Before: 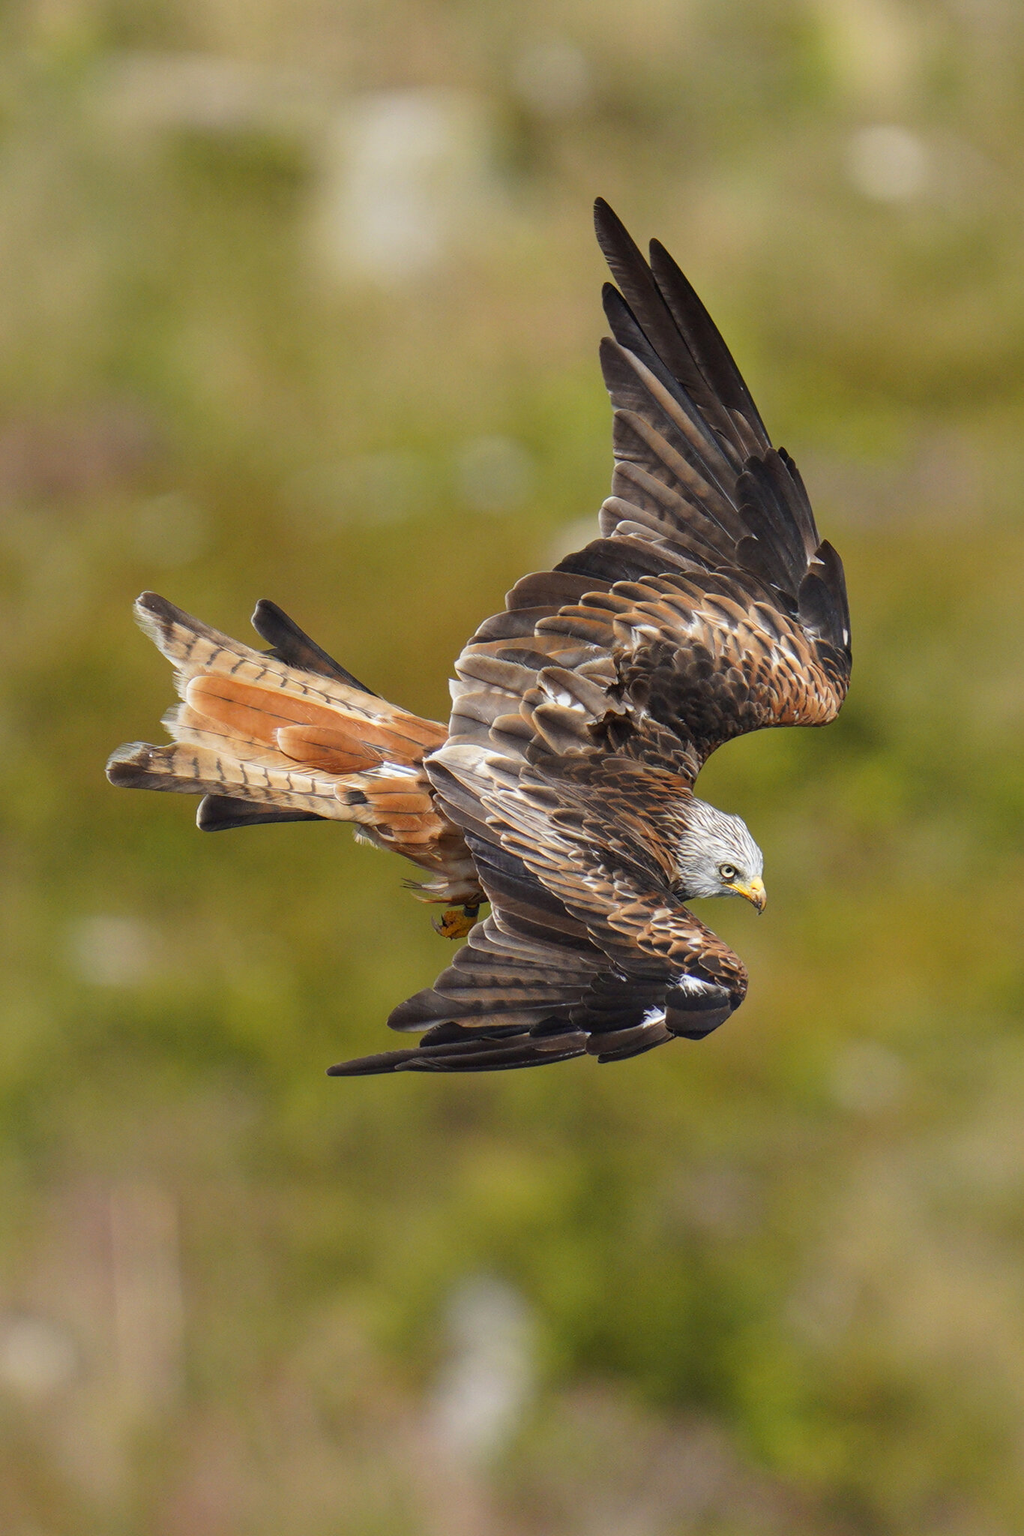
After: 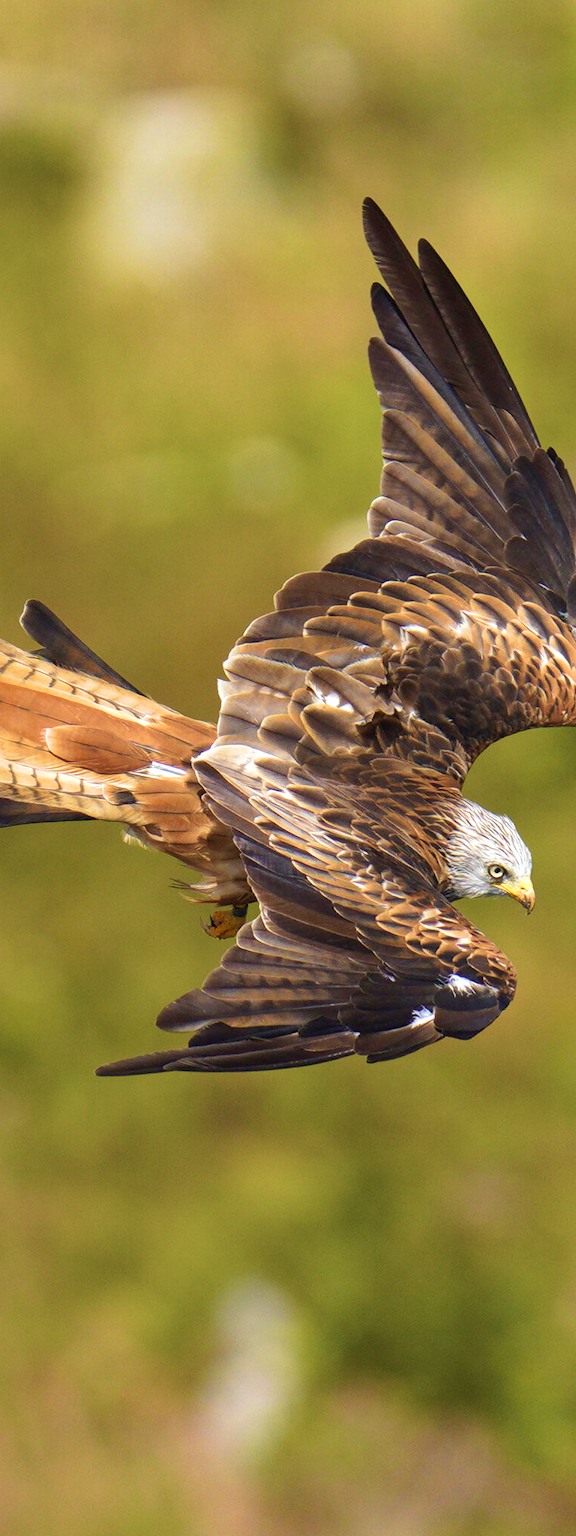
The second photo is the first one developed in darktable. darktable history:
shadows and highlights: radius 171.32, shadows 26.14, white point adjustment 3.22, highlights -68.57, soften with gaussian
crop and rotate: left 22.686%, right 21.07%
velvia: strength 73.67%
exposure: exposure 0.197 EV, compensate exposure bias true, compensate highlight preservation false
